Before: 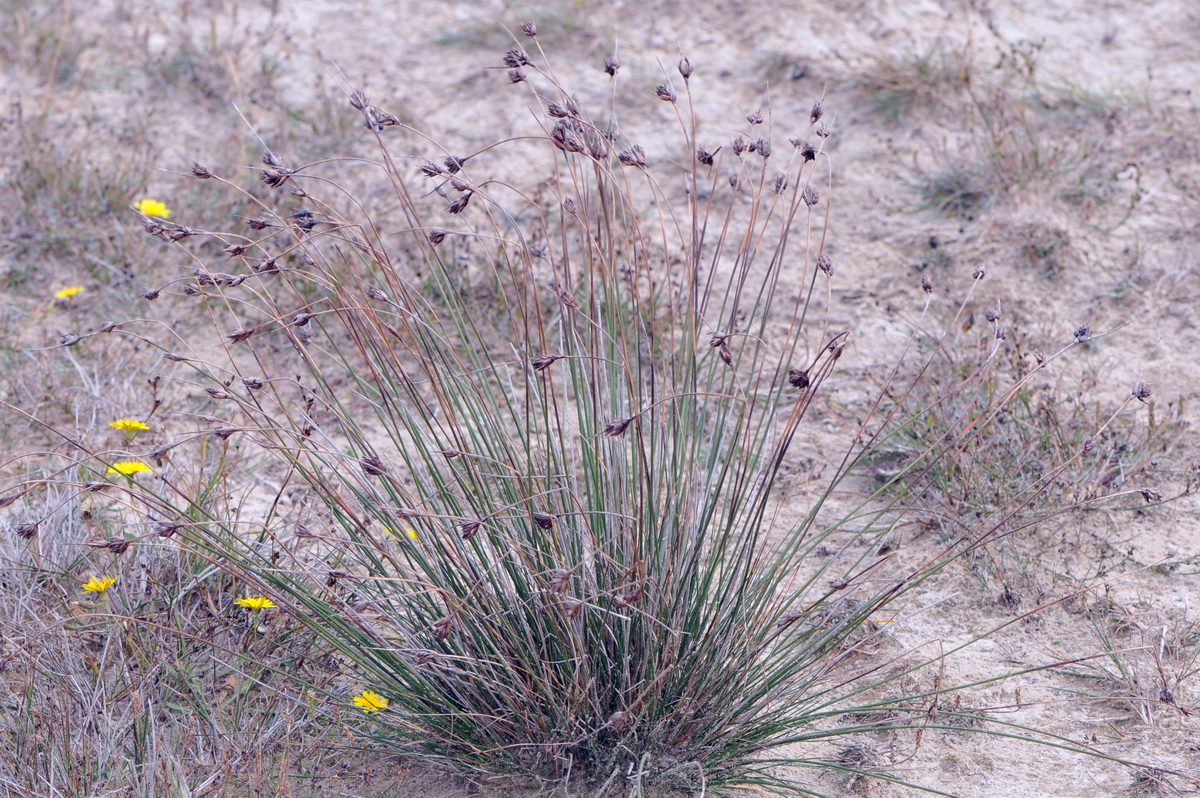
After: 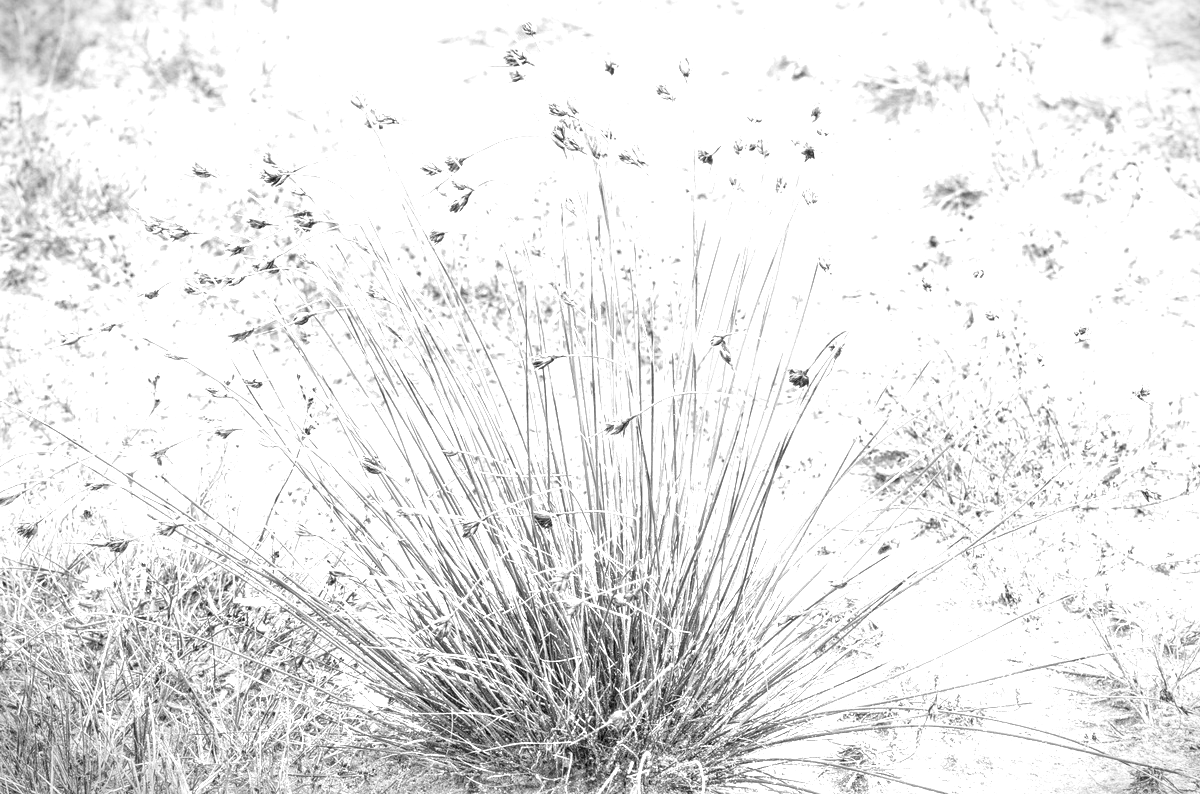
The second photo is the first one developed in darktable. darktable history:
crop: top 0.21%, bottom 0.196%
local contrast: on, module defaults
exposure: black level correction 0, exposure 1.994 EV, compensate highlight preservation false
vignetting: brightness -0.639, saturation -0.007, automatic ratio true
color zones: curves: ch0 [(0.004, 0.588) (0.116, 0.636) (0.259, 0.476) (0.423, 0.464) (0.75, 0.5)]; ch1 [(0, 0) (0.143, 0) (0.286, 0) (0.429, 0) (0.571, 0) (0.714, 0) (0.857, 0)]
